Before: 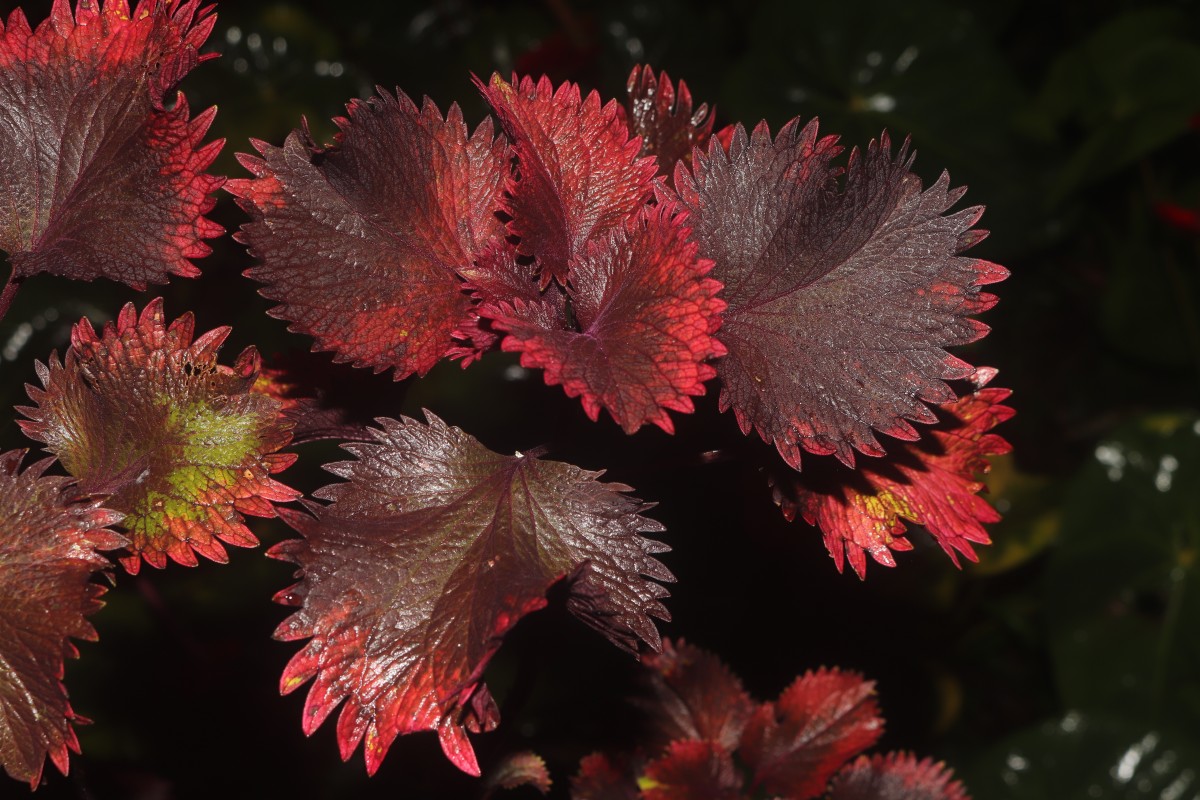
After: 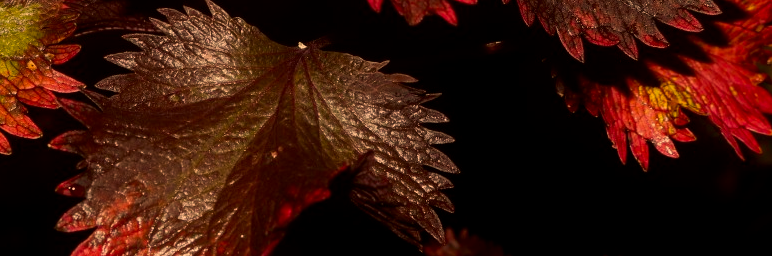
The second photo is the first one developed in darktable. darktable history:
color correction: highlights a* 17.94, highlights b* 35.39, shadows a* 1.48, shadows b* 6.42, saturation 1.01
exposure: black level correction 0.009, exposure -0.637 EV, compensate highlight preservation false
tone equalizer: -8 EV -0.417 EV, -7 EV -0.389 EV, -6 EV -0.333 EV, -5 EV -0.222 EV, -3 EV 0.222 EV, -2 EV 0.333 EV, -1 EV 0.389 EV, +0 EV 0.417 EV, edges refinement/feathering 500, mask exposure compensation -1.57 EV, preserve details no
crop: left 18.091%, top 51.13%, right 17.525%, bottom 16.85%
